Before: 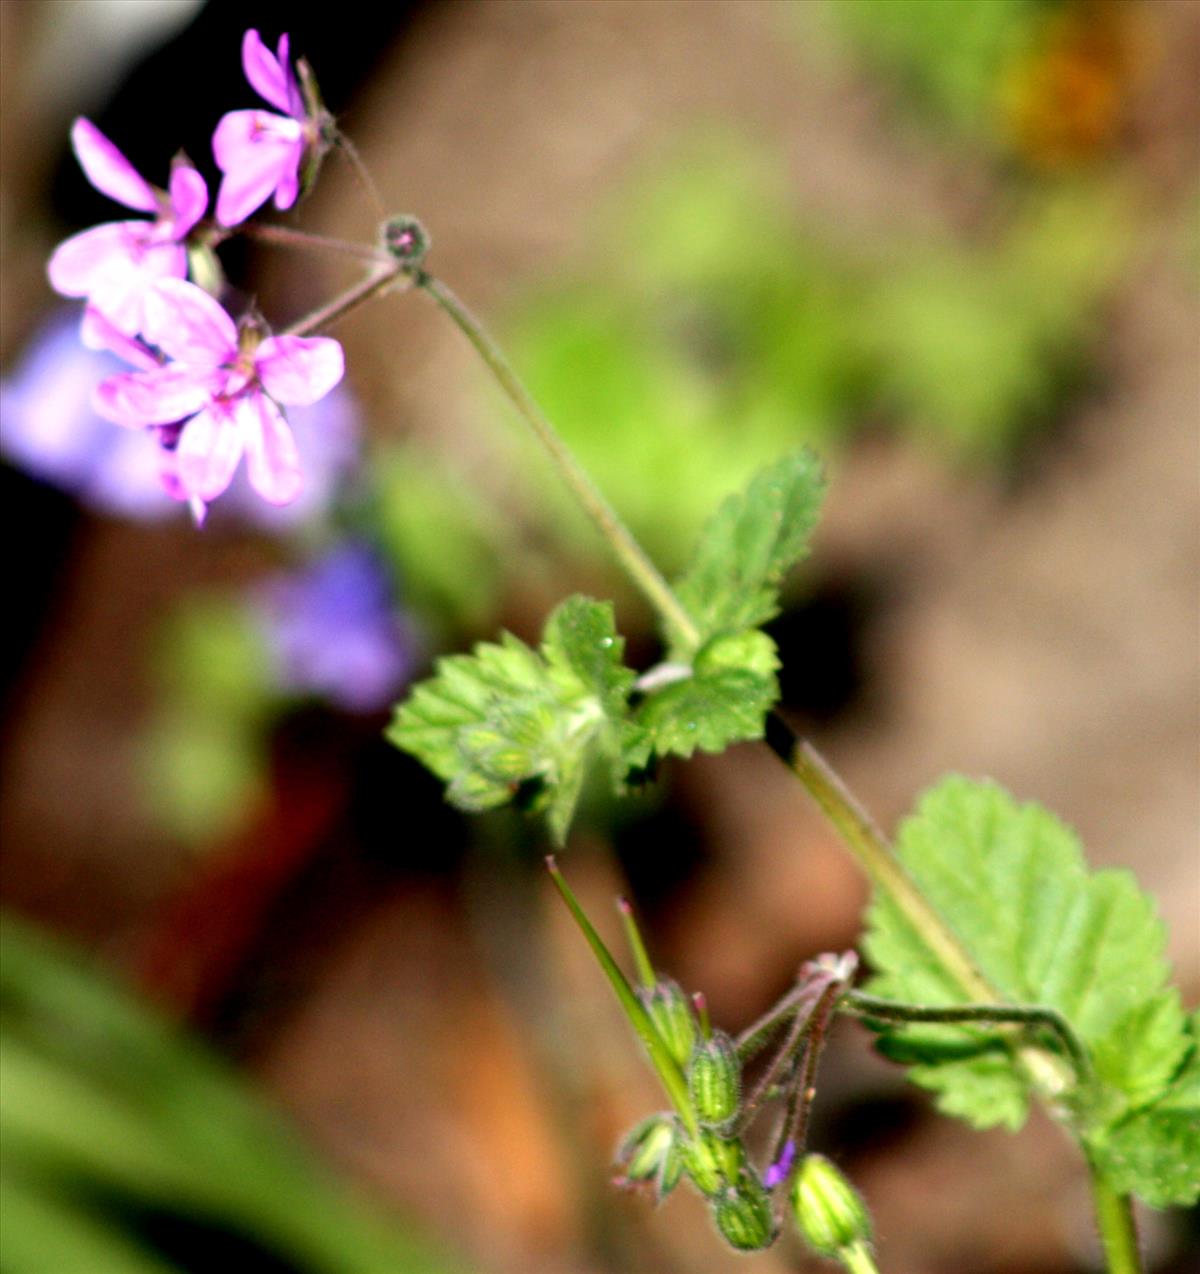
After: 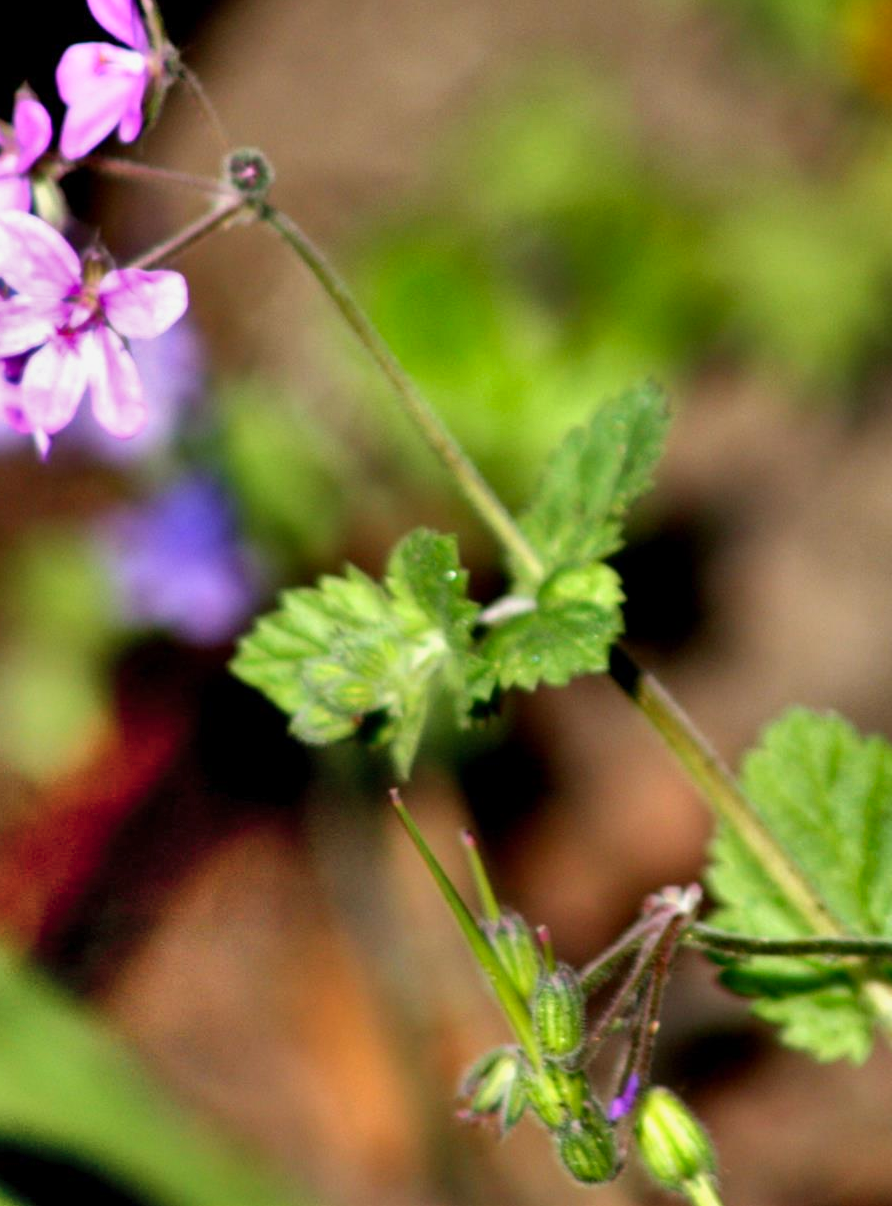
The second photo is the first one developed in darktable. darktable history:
crop and rotate: left 13.078%, top 5.268%, right 12.568%
shadows and highlights: radius 124.36, shadows 99.42, white point adjustment -3.07, highlights -99.78, soften with gaussian
